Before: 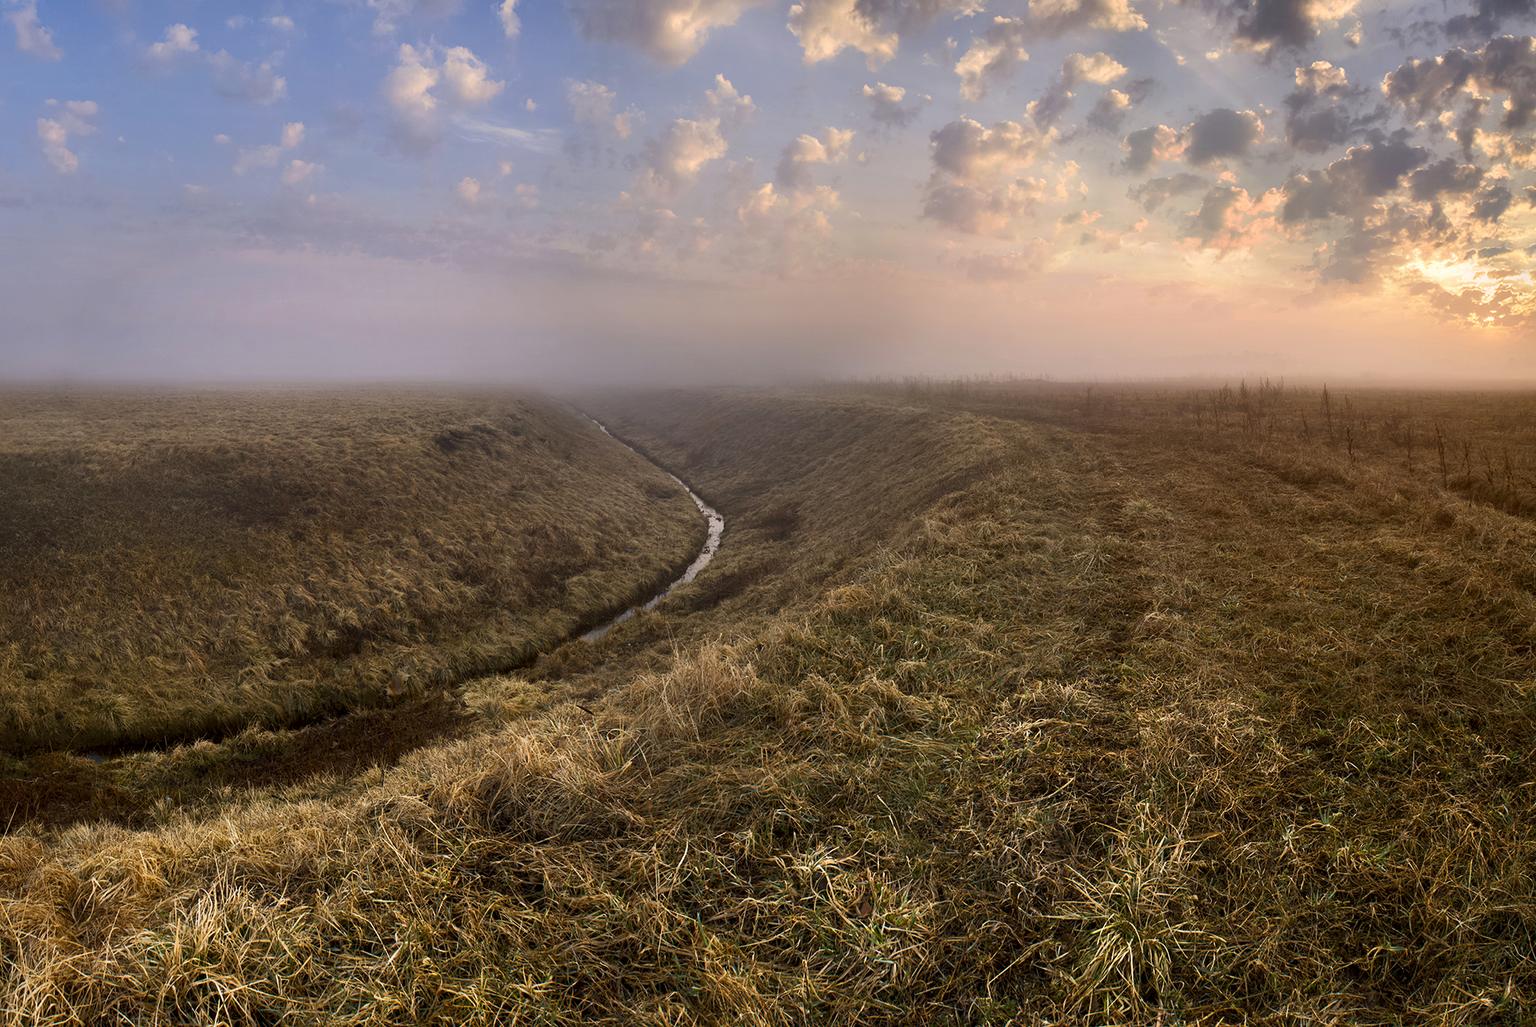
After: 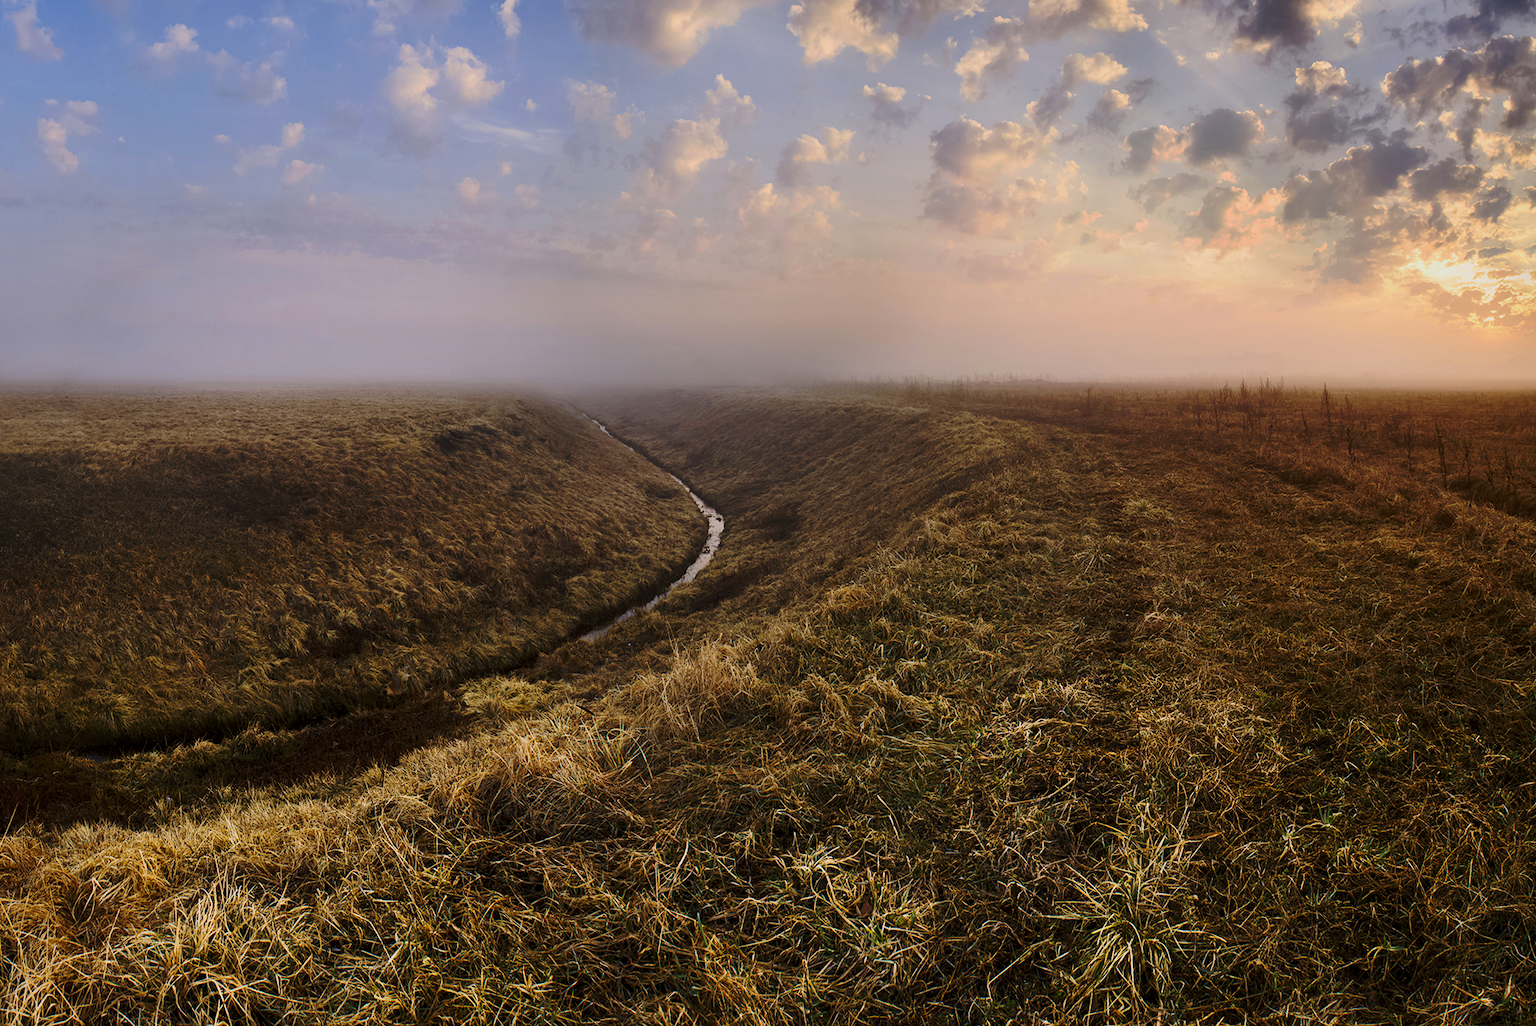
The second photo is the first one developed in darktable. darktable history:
tone equalizer: -8 EV -0.002 EV, -7 EV 0.004 EV, -6 EV -0.032 EV, -5 EV 0.015 EV, -4 EV -0.014 EV, -3 EV 0.041 EV, -2 EV -0.057 EV, -1 EV -0.295 EV, +0 EV -0.59 EV, edges refinement/feathering 500, mask exposure compensation -1.57 EV, preserve details no
base curve: curves: ch0 [(0, 0) (0.073, 0.04) (0.157, 0.139) (0.492, 0.492) (0.758, 0.758) (1, 1)], preserve colors none
